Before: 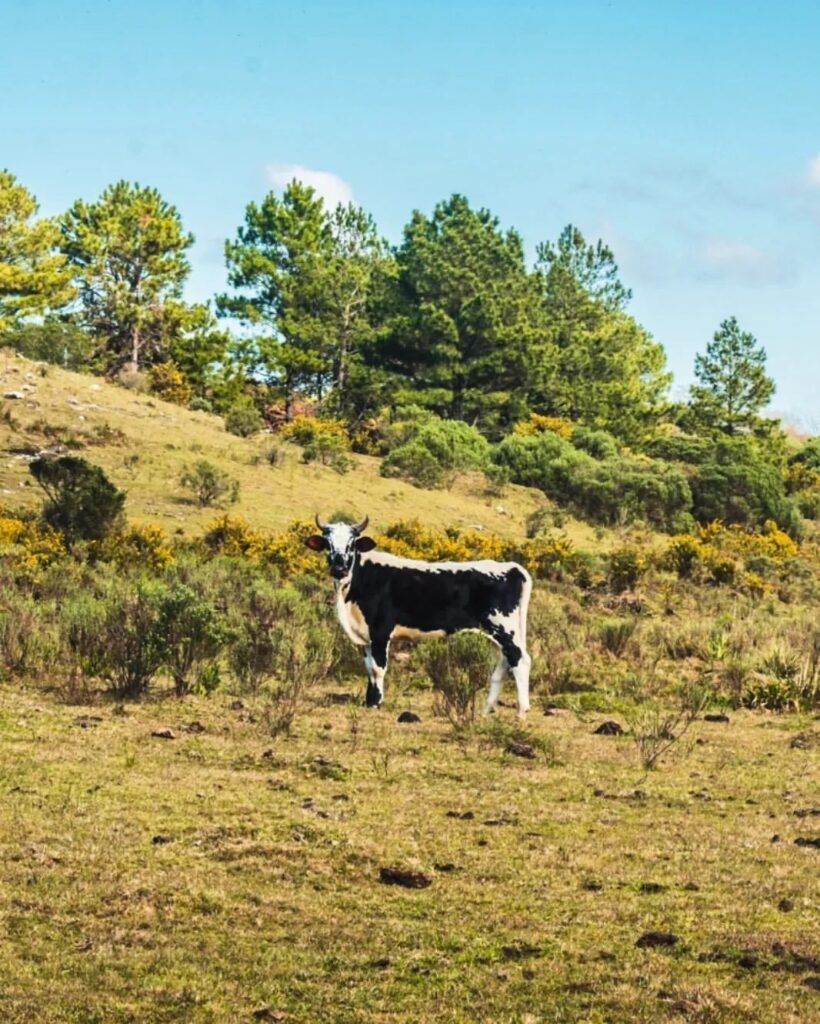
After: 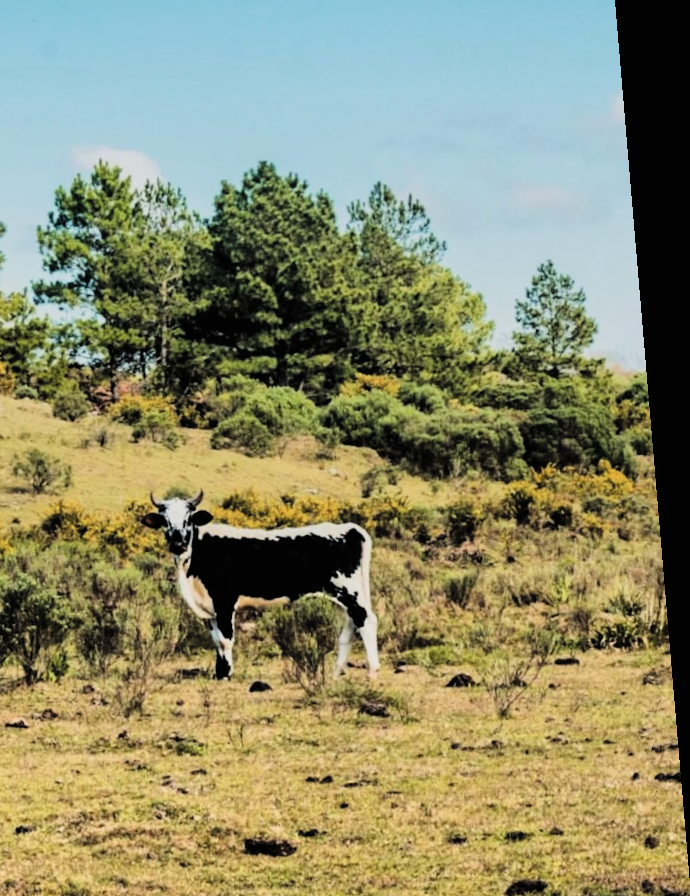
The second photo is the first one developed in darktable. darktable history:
crop: left 23.095%, top 5.827%, bottom 11.854%
rotate and perspective: rotation -4.86°, automatic cropping off
filmic rgb: black relative exposure -5 EV, white relative exposure 3.5 EV, hardness 3.19, contrast 1.4, highlights saturation mix -50%
graduated density: rotation 5.63°, offset 76.9
contrast brightness saturation: brightness 0.13
